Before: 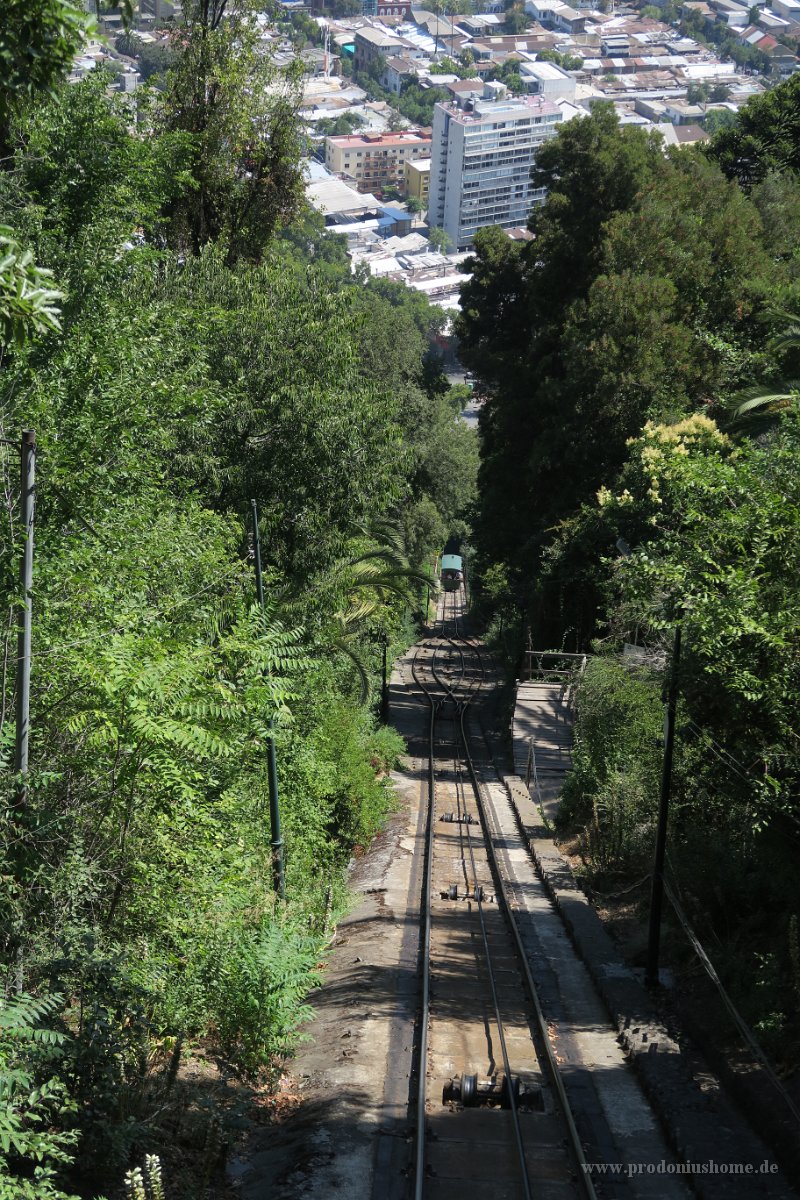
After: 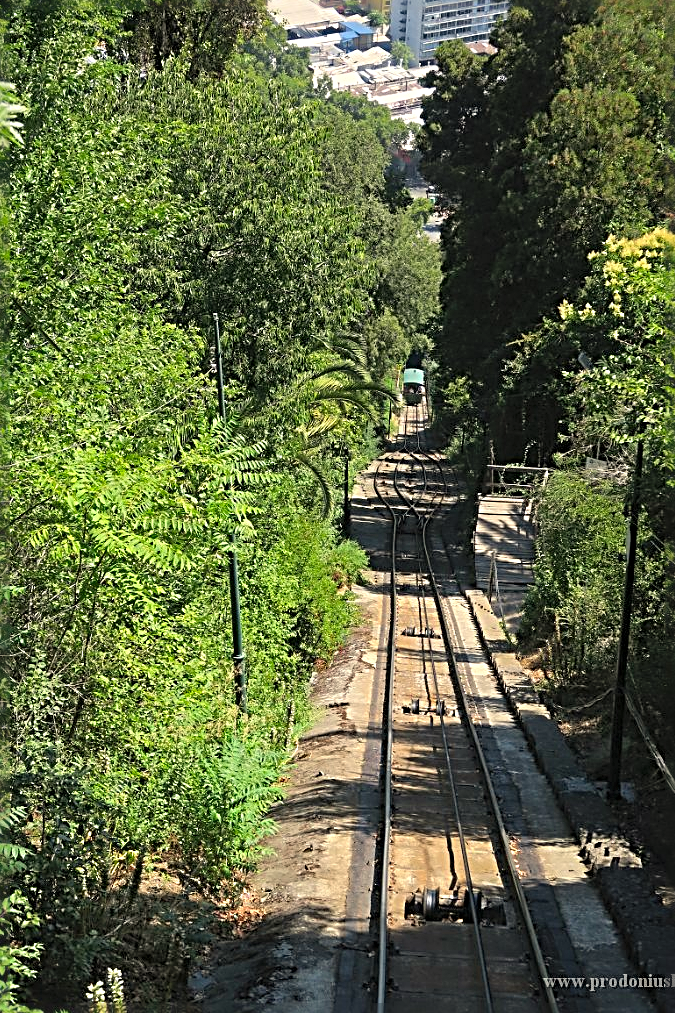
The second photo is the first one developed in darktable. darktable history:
white balance: red 1.045, blue 0.932
crop and rotate: left 4.842%, top 15.51%, right 10.668%
contrast brightness saturation: contrast 0.07, brightness 0.18, saturation 0.4
sharpen: radius 3.69, amount 0.928
